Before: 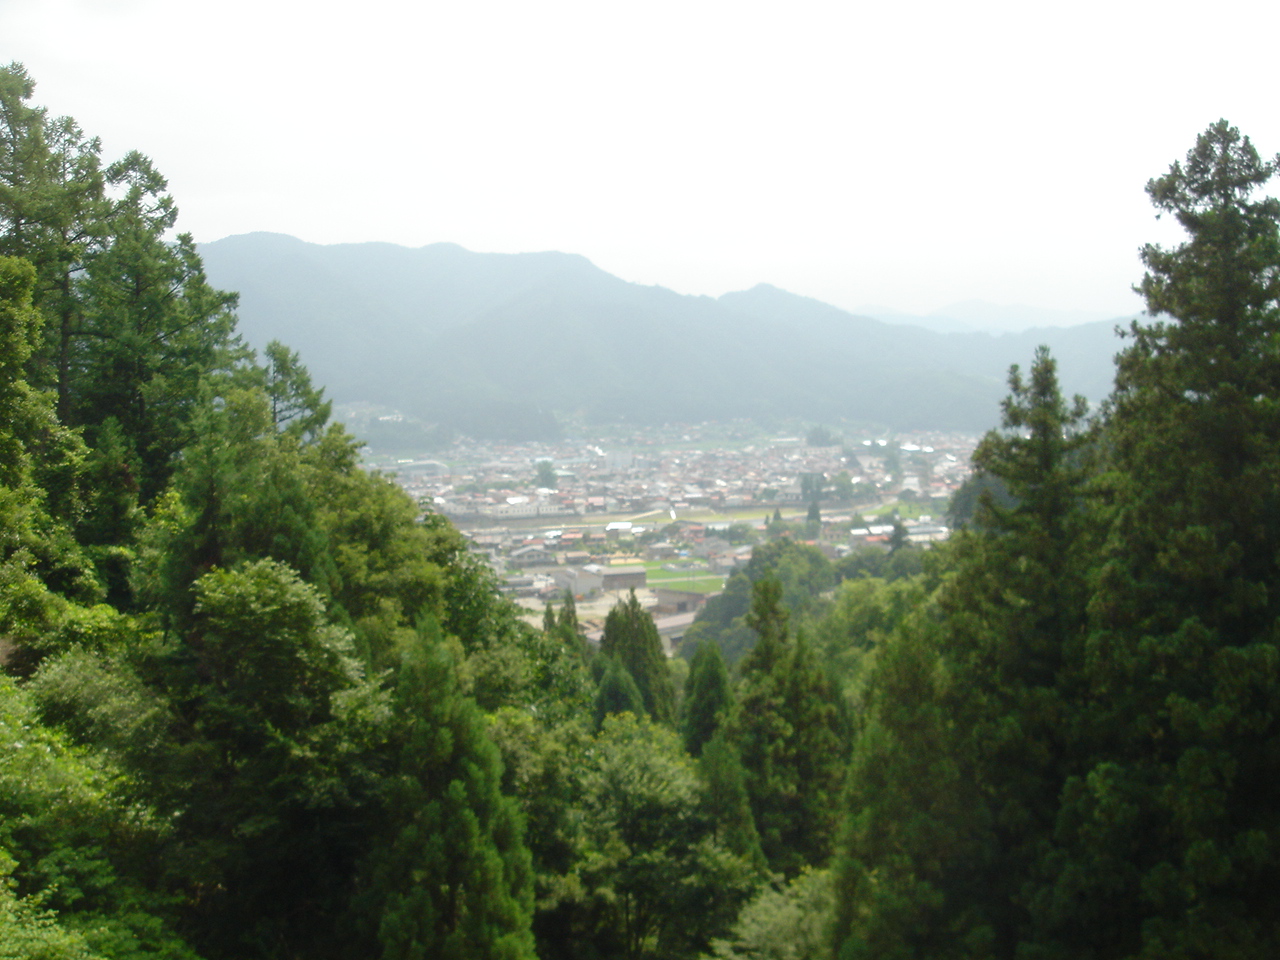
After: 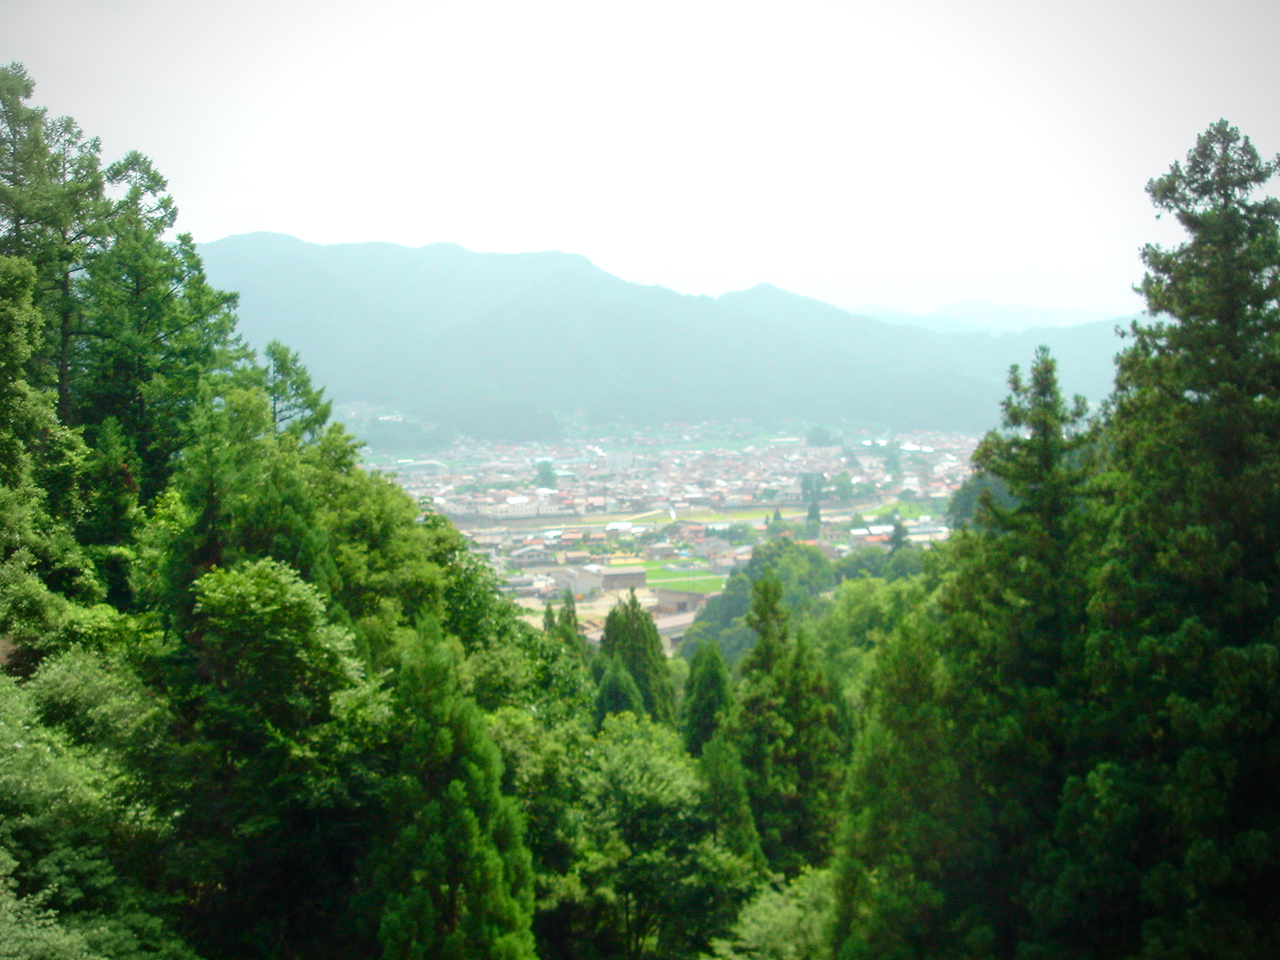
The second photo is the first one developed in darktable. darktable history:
tone curve: curves: ch0 [(0, 0) (0.051, 0.047) (0.102, 0.099) (0.228, 0.262) (0.446, 0.527) (0.695, 0.778) (0.908, 0.946) (1, 1)]; ch1 [(0, 0) (0.339, 0.298) (0.402, 0.363) (0.453, 0.413) (0.485, 0.469) (0.494, 0.493) (0.504, 0.501) (0.525, 0.533) (0.563, 0.591) (0.597, 0.631) (1, 1)]; ch2 [(0, 0) (0.48, 0.48) (0.504, 0.5) (0.539, 0.554) (0.59, 0.628) (0.642, 0.682) (0.824, 0.815) (1, 1)], color space Lab, independent channels, preserve colors none
vignetting: fall-off radius 60.92%
local contrast: highlights 100%, shadows 100%, detail 120%, midtone range 0.2
